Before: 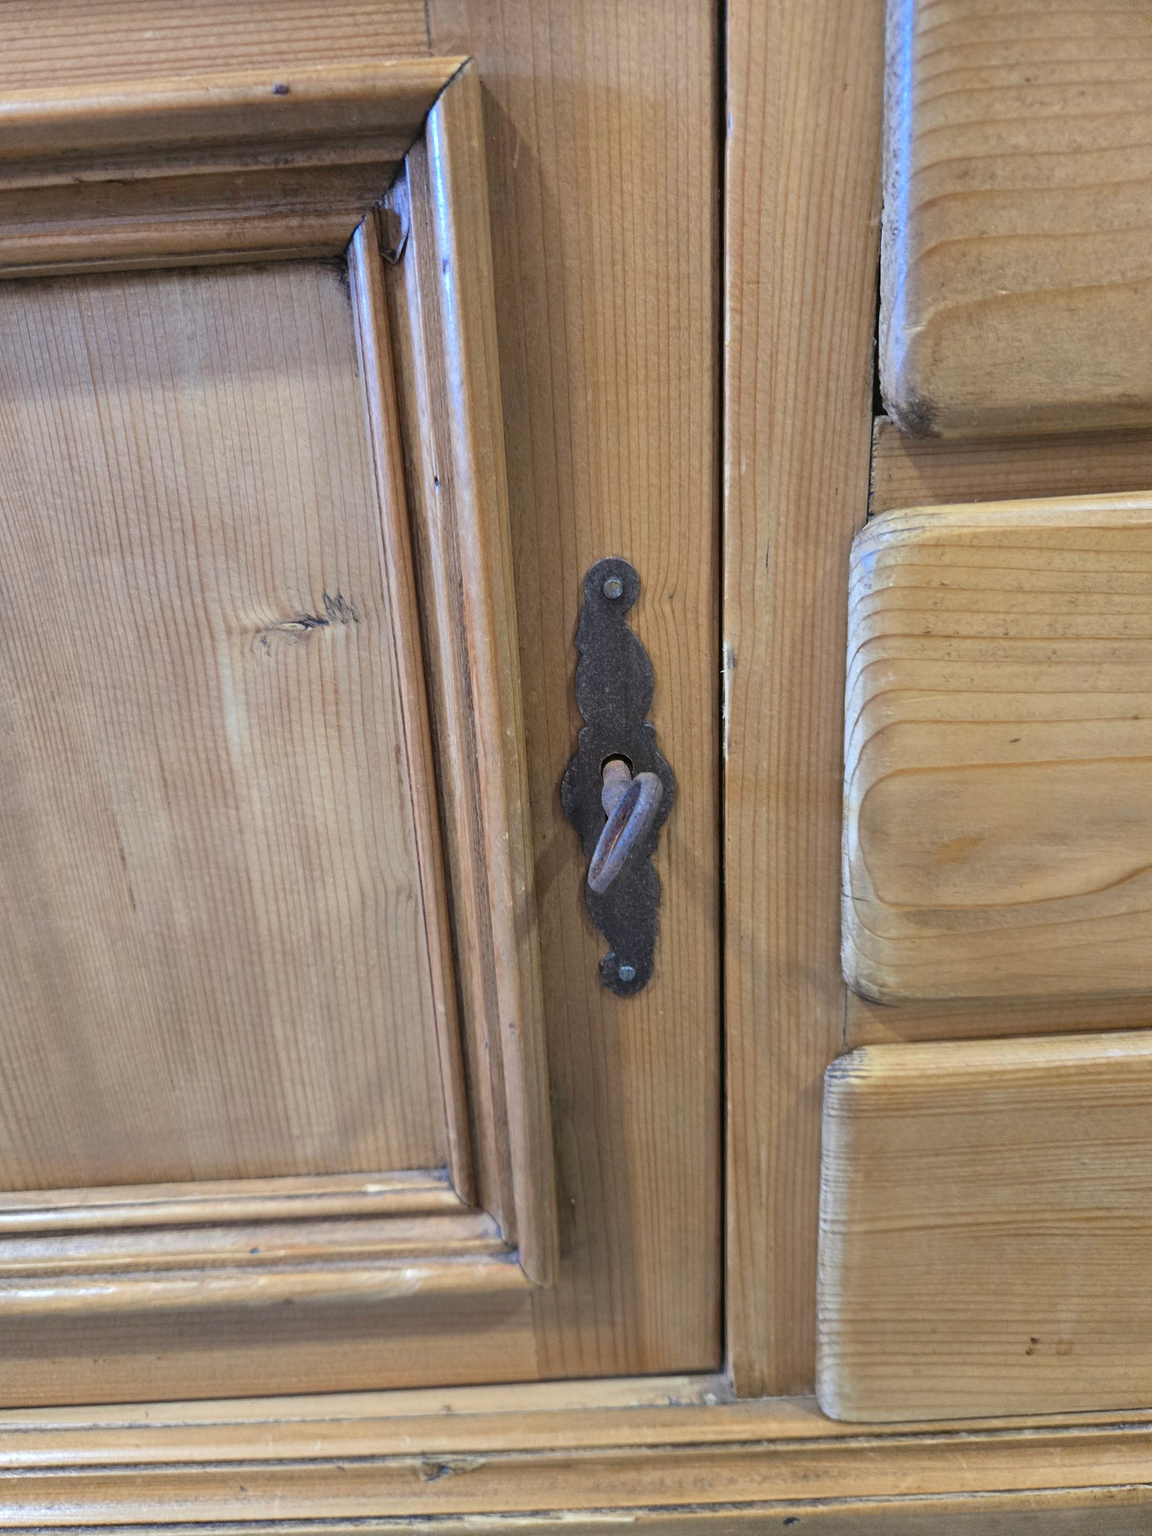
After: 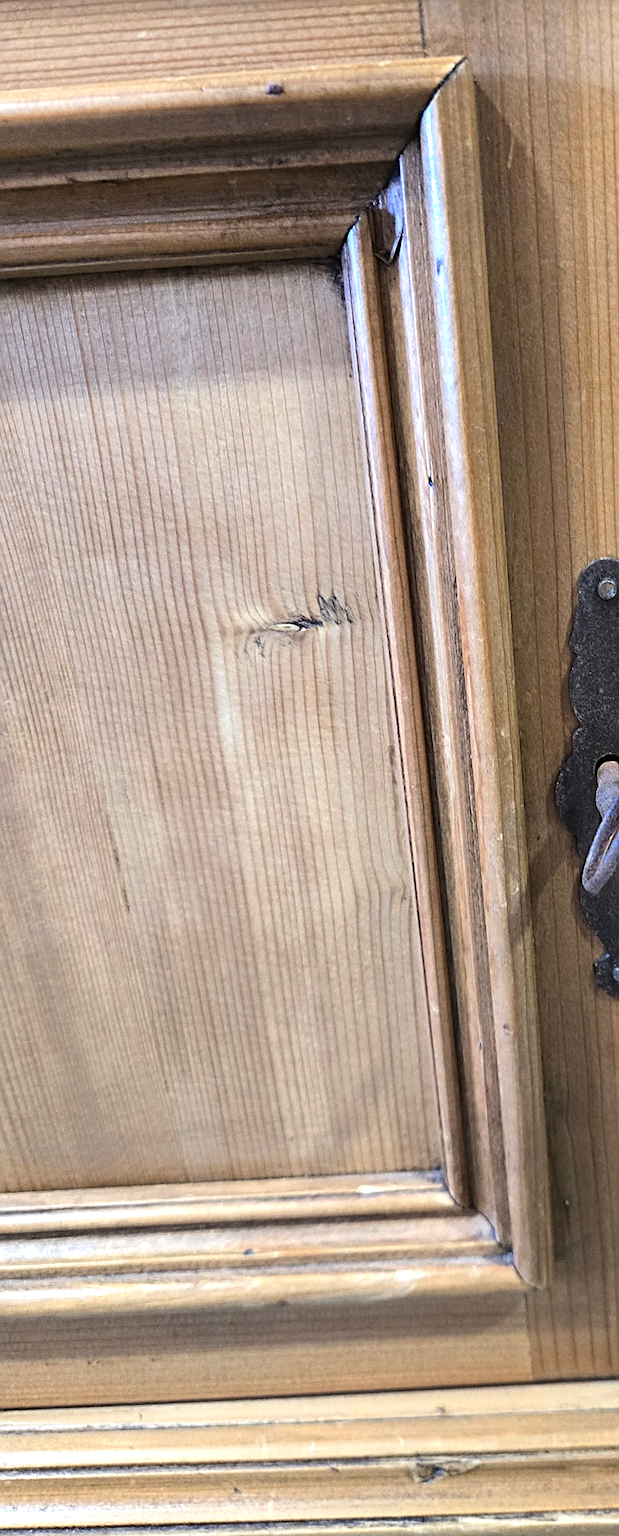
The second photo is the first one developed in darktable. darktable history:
sharpen: on, module defaults
tone equalizer: -8 EV -0.75 EV, -7 EV -0.7 EV, -6 EV -0.6 EV, -5 EV -0.4 EV, -3 EV 0.4 EV, -2 EV 0.6 EV, -1 EV 0.7 EV, +0 EV 0.75 EV, edges refinement/feathering 500, mask exposure compensation -1.57 EV, preserve details no
crop: left 0.587%, right 45.588%, bottom 0.086%
